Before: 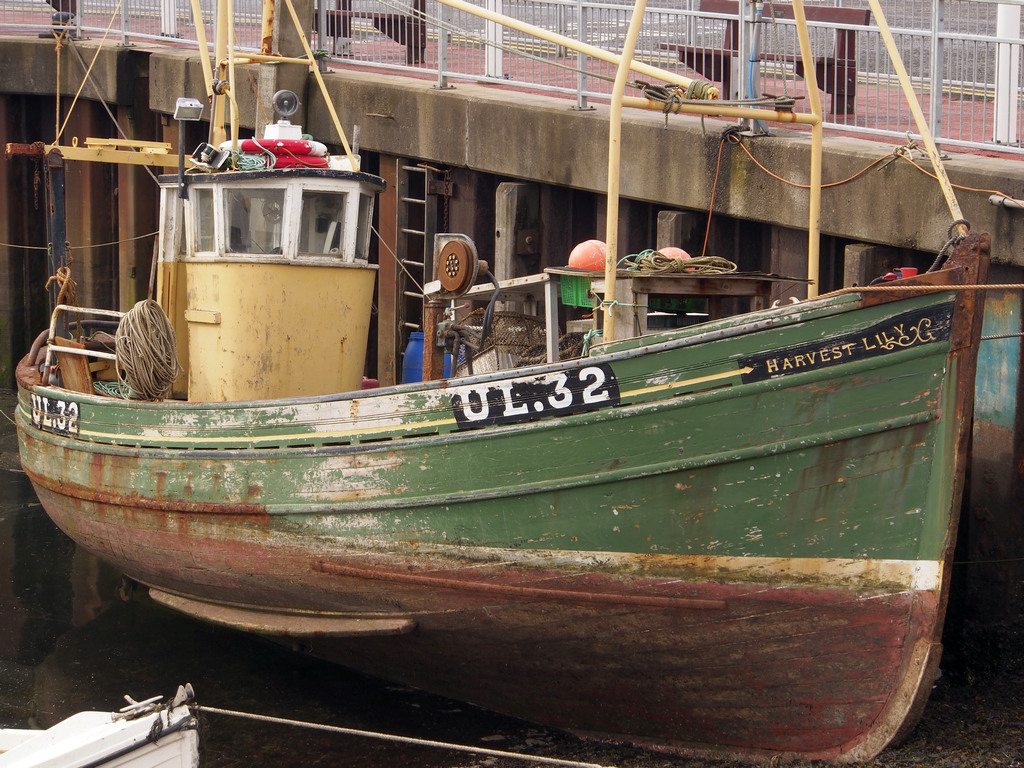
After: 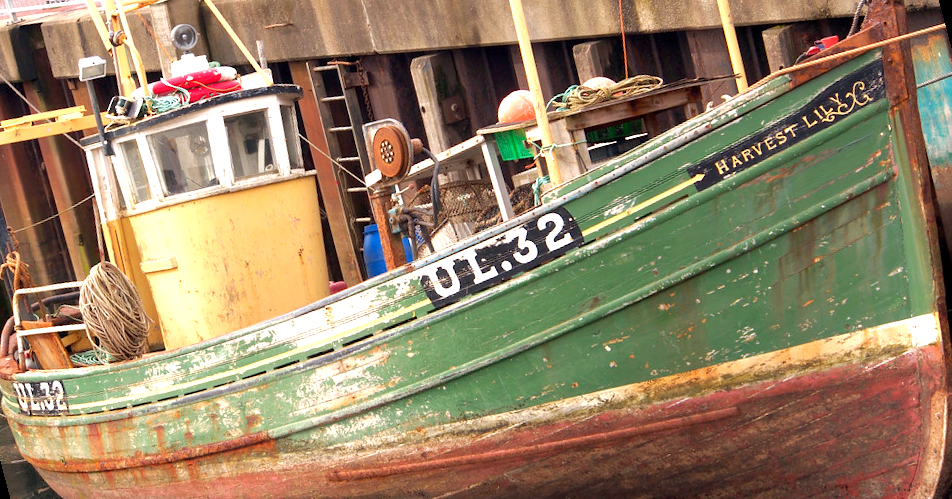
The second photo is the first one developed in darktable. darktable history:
rotate and perspective: rotation -14.8°, crop left 0.1, crop right 0.903, crop top 0.25, crop bottom 0.748
exposure: black level correction 0.001, exposure 0.955 EV, compensate exposure bias true, compensate highlight preservation false
